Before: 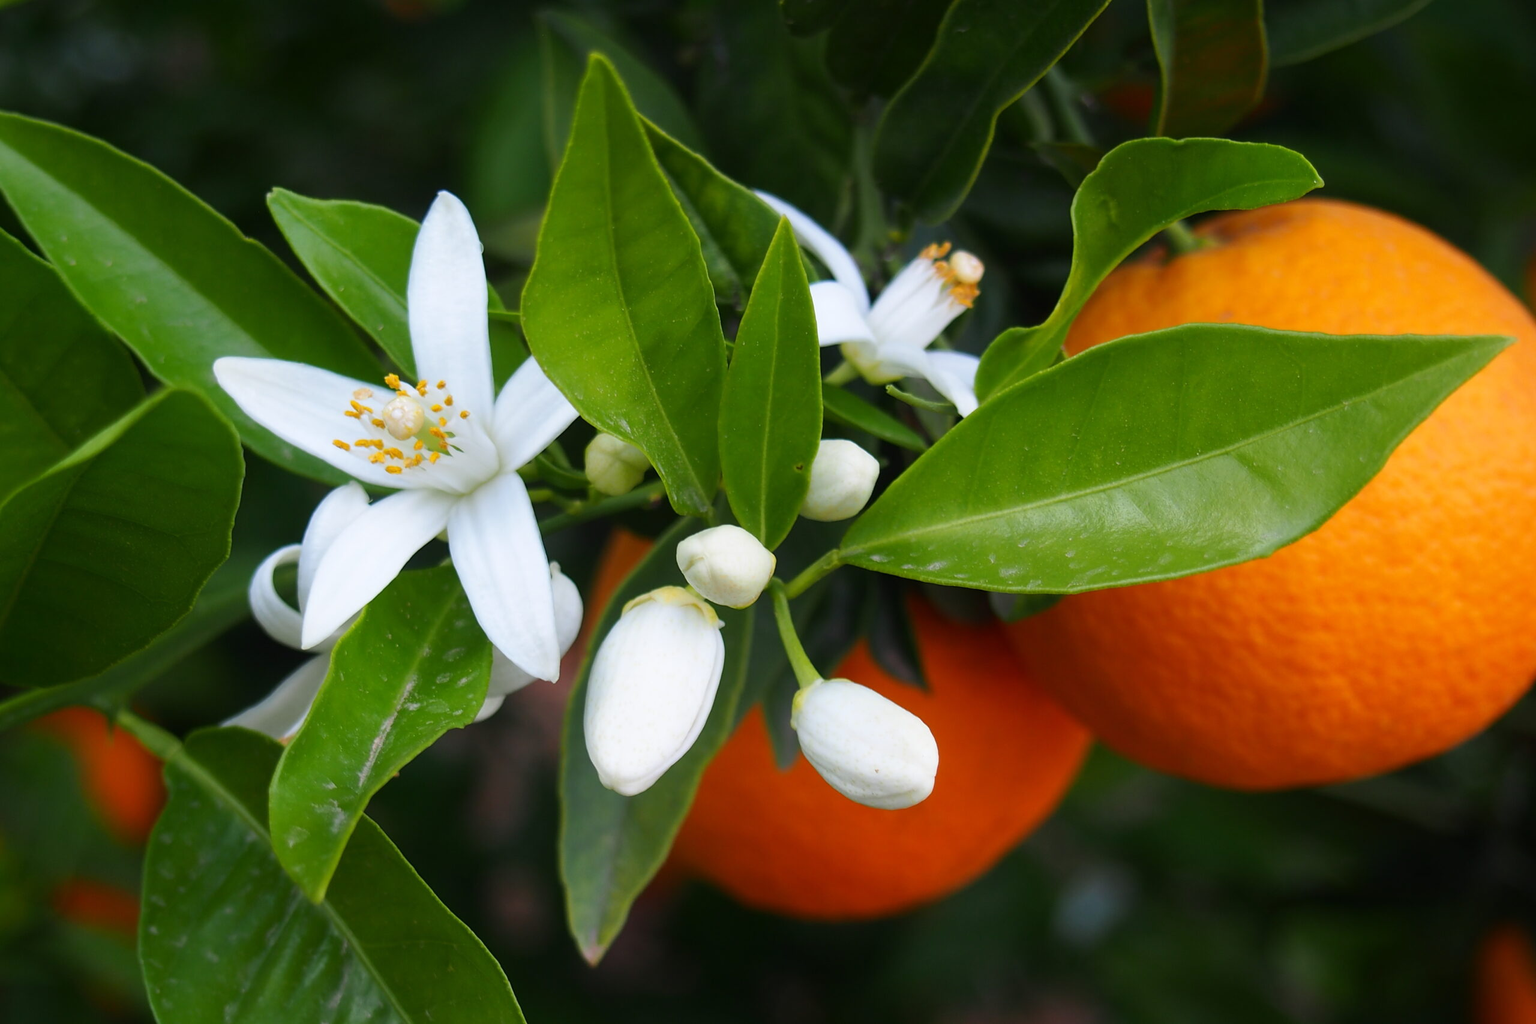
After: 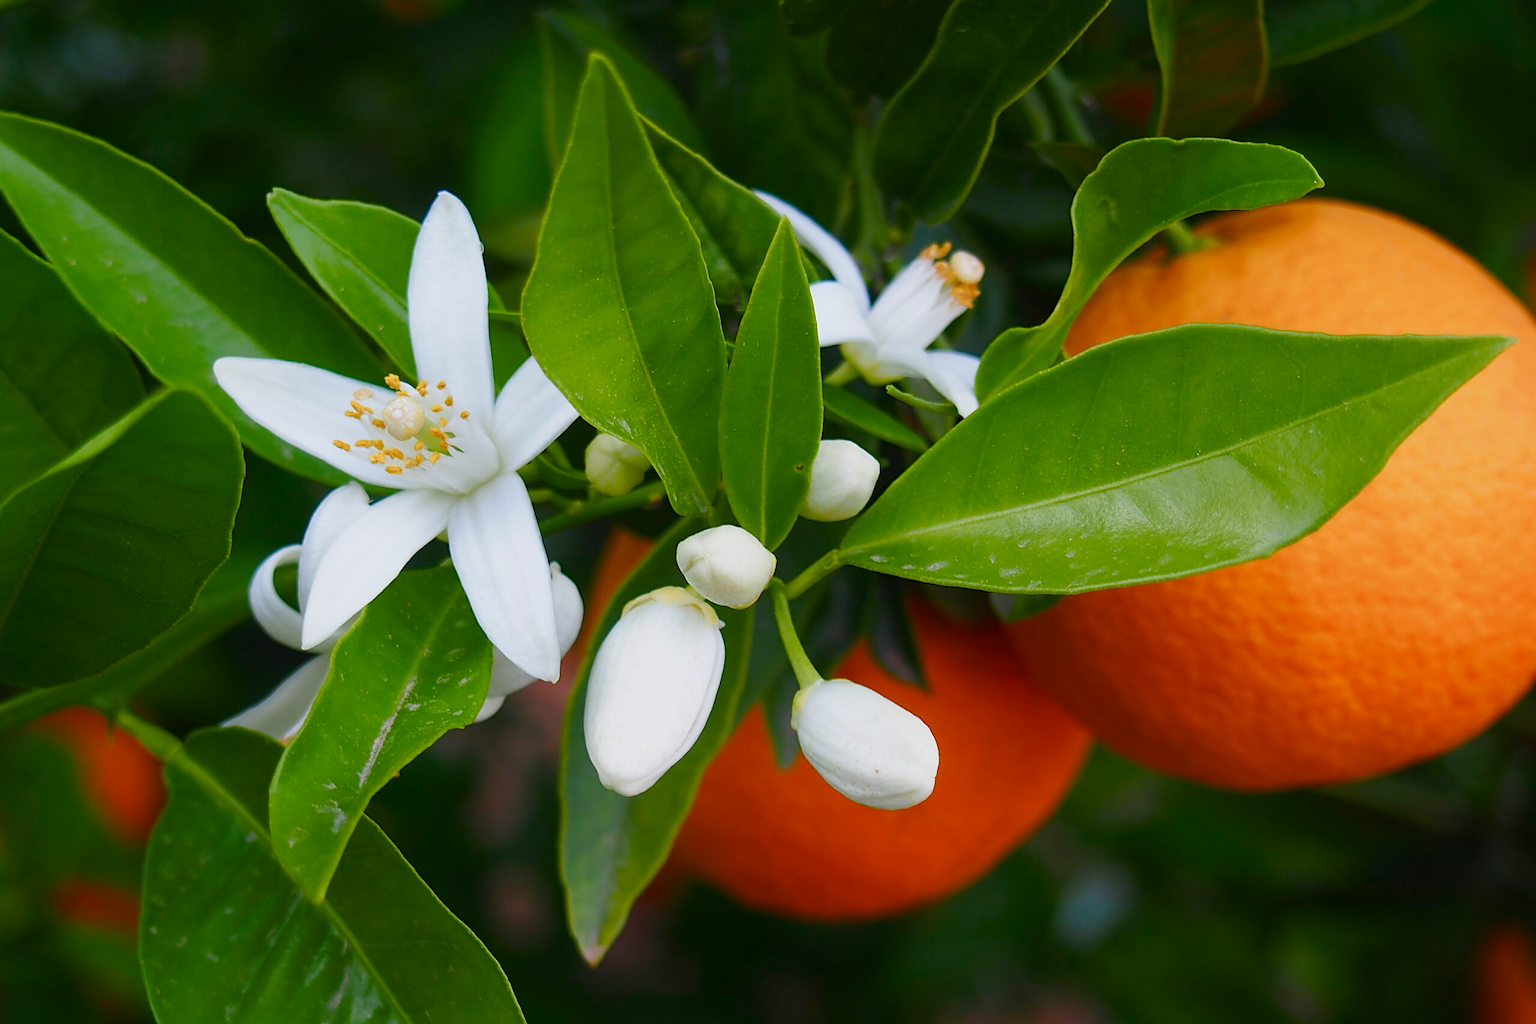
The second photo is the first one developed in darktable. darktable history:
color balance rgb: linear chroma grading › global chroma 15.374%, perceptual saturation grading › global saturation 20%, perceptual saturation grading › highlights -50.475%, perceptual saturation grading › shadows 30.041%, contrast -9.563%
sharpen: on, module defaults
